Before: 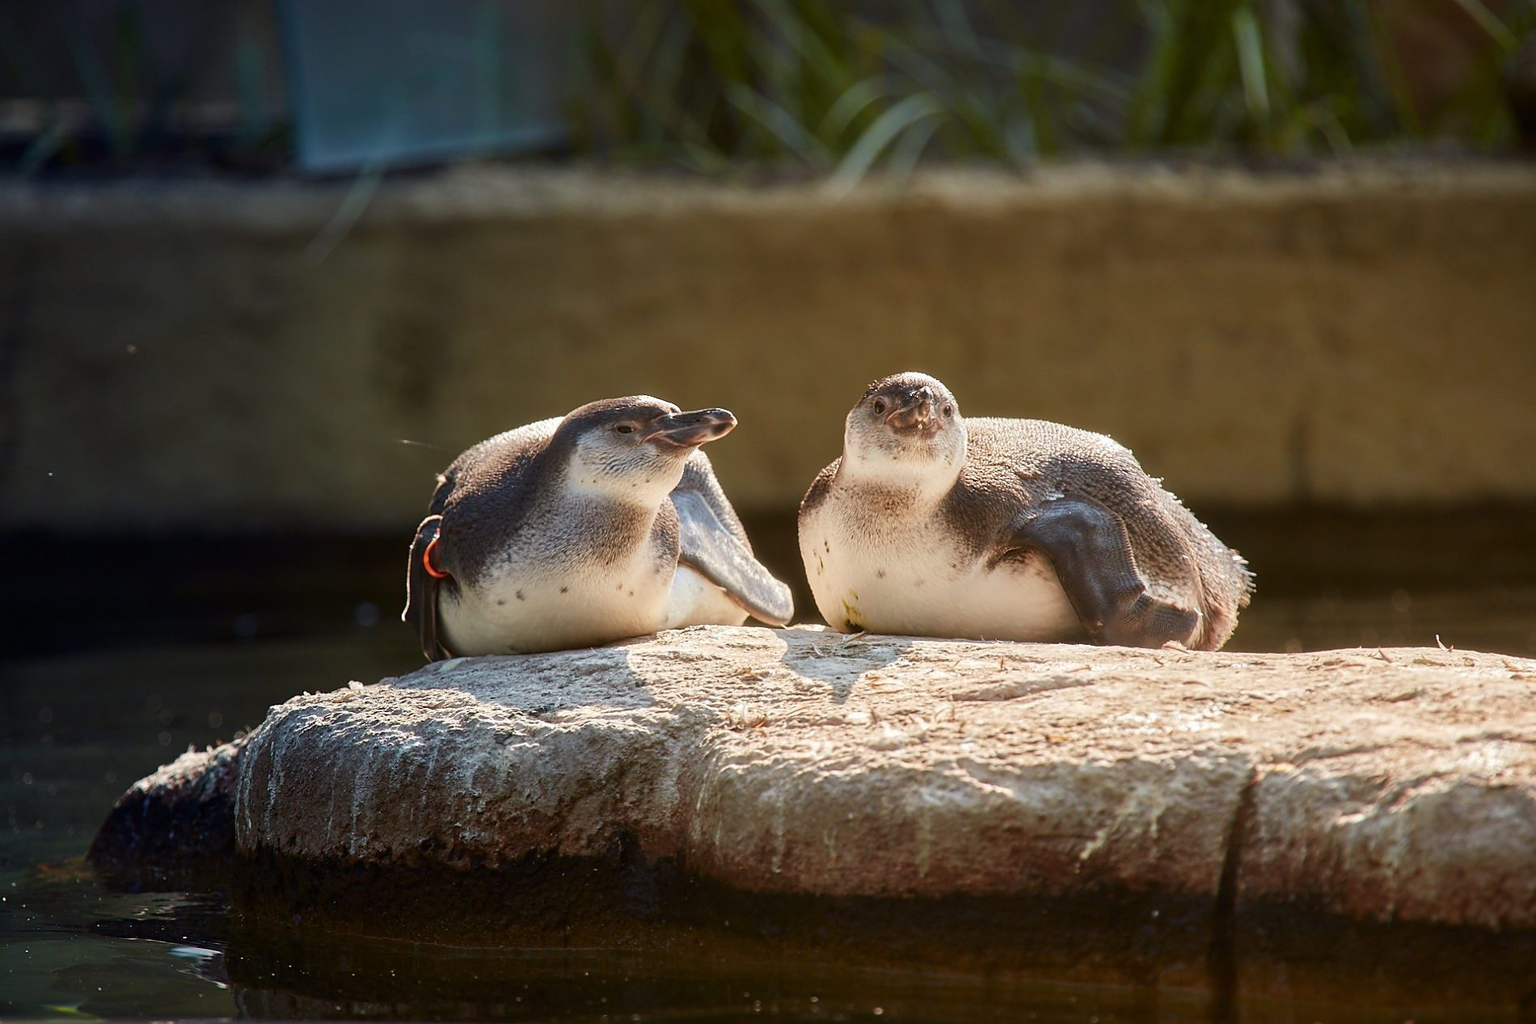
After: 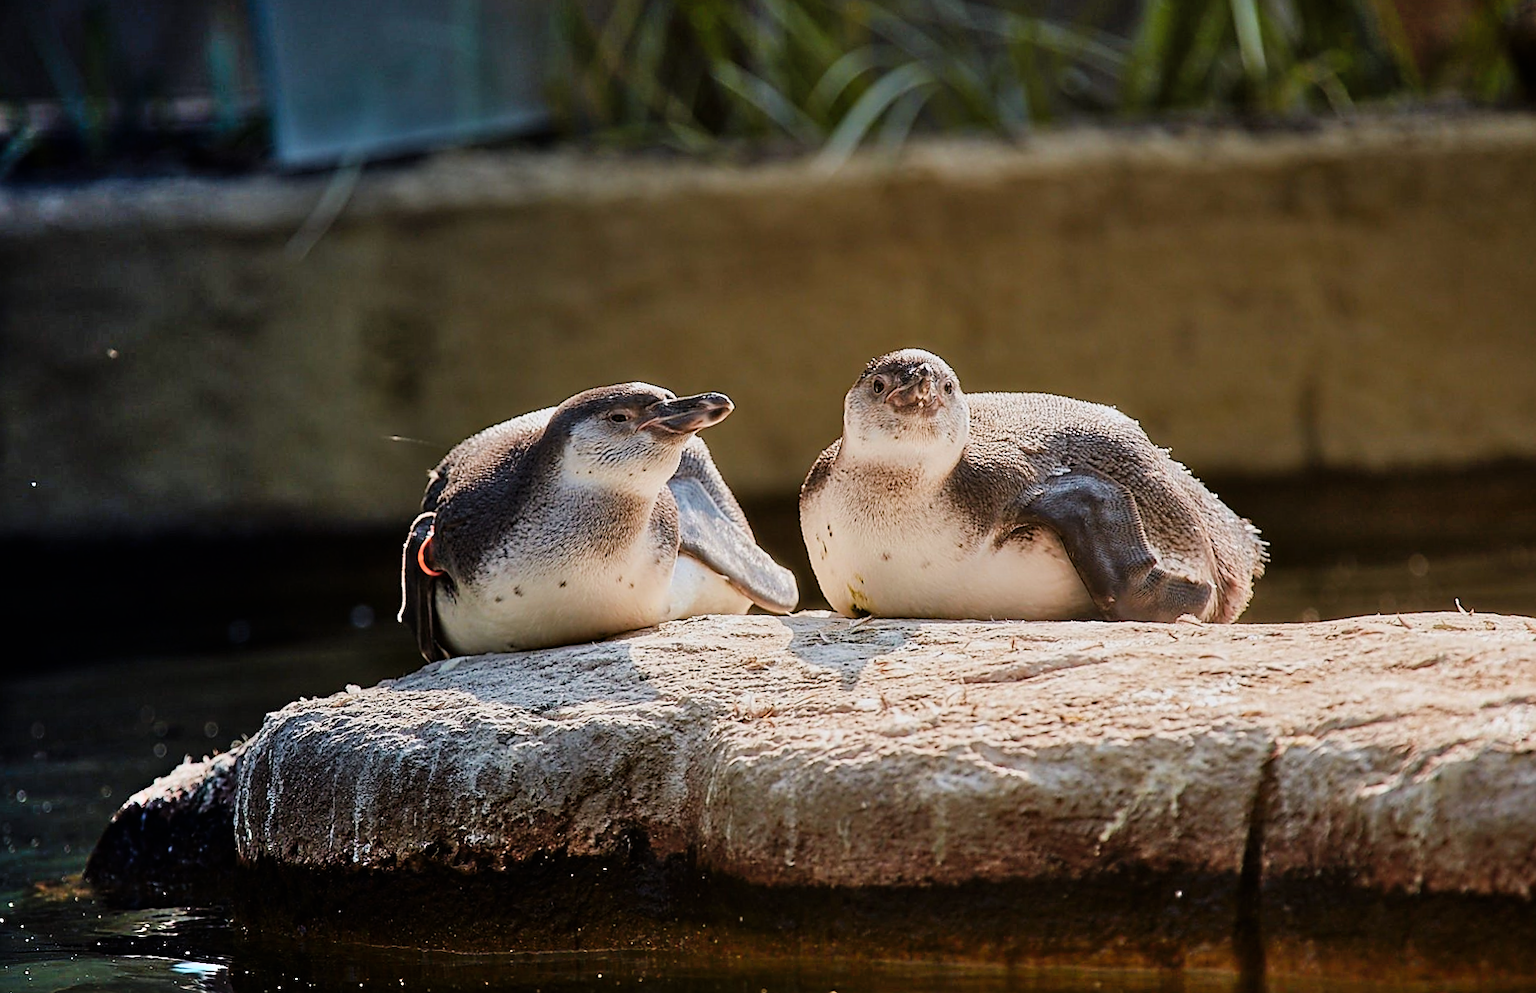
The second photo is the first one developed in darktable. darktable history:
sharpen: on, module defaults
filmic rgb: black relative exposure -7.65 EV, white relative exposure 4.56 EV, hardness 3.61
white balance: red 1.009, blue 1.027
rotate and perspective: rotation -2°, crop left 0.022, crop right 0.978, crop top 0.049, crop bottom 0.951
shadows and highlights: radius 44.78, white point adjustment 6.64, compress 79.65%, highlights color adjustment 78.42%, soften with gaussian
haze removal: compatibility mode true, adaptive false
